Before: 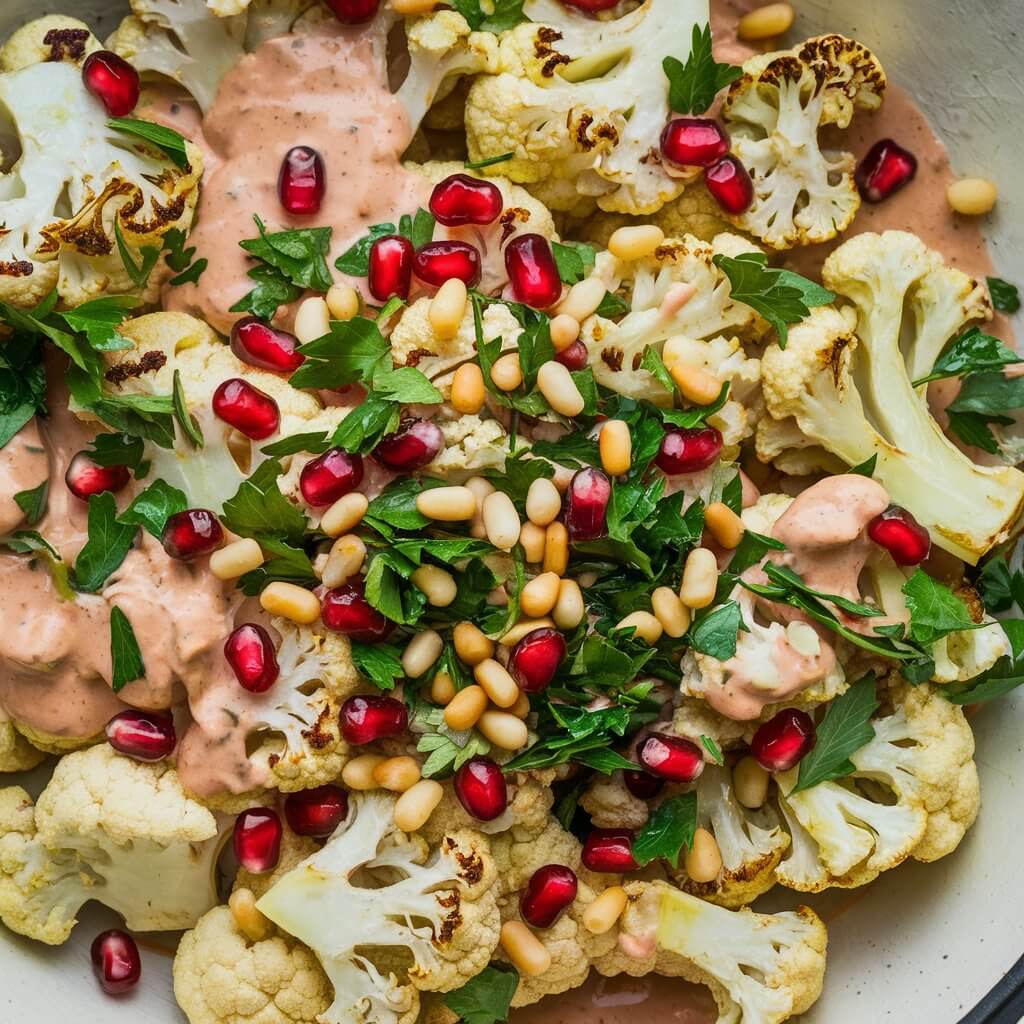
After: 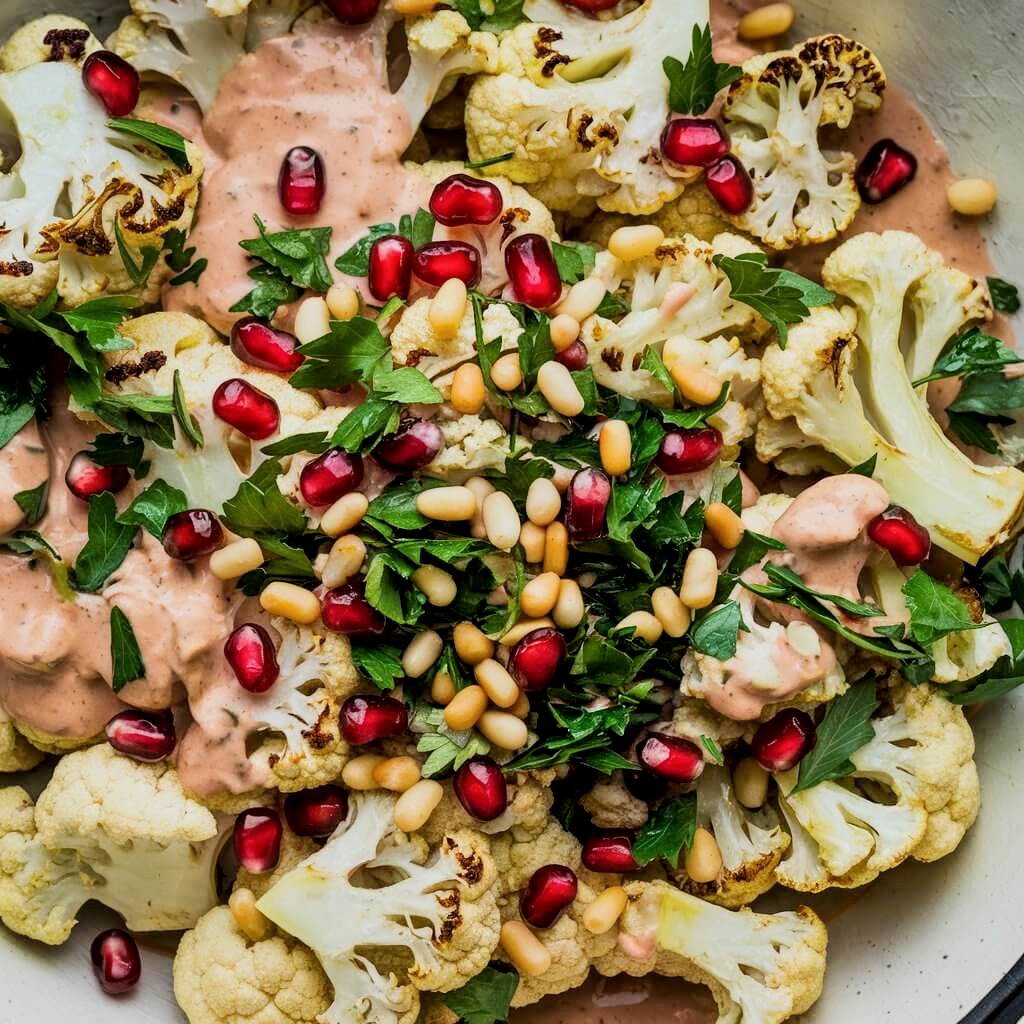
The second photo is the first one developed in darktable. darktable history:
filmic rgb: black relative exposure -11.85 EV, white relative exposure 5.43 EV, threshold -0.284 EV, transition 3.19 EV, structure ↔ texture 99.91%, hardness 4.49, latitude 49.18%, contrast 1.143, contrast in shadows safe, enable highlight reconstruction true
local contrast: highlights 106%, shadows 102%, detail 119%, midtone range 0.2
